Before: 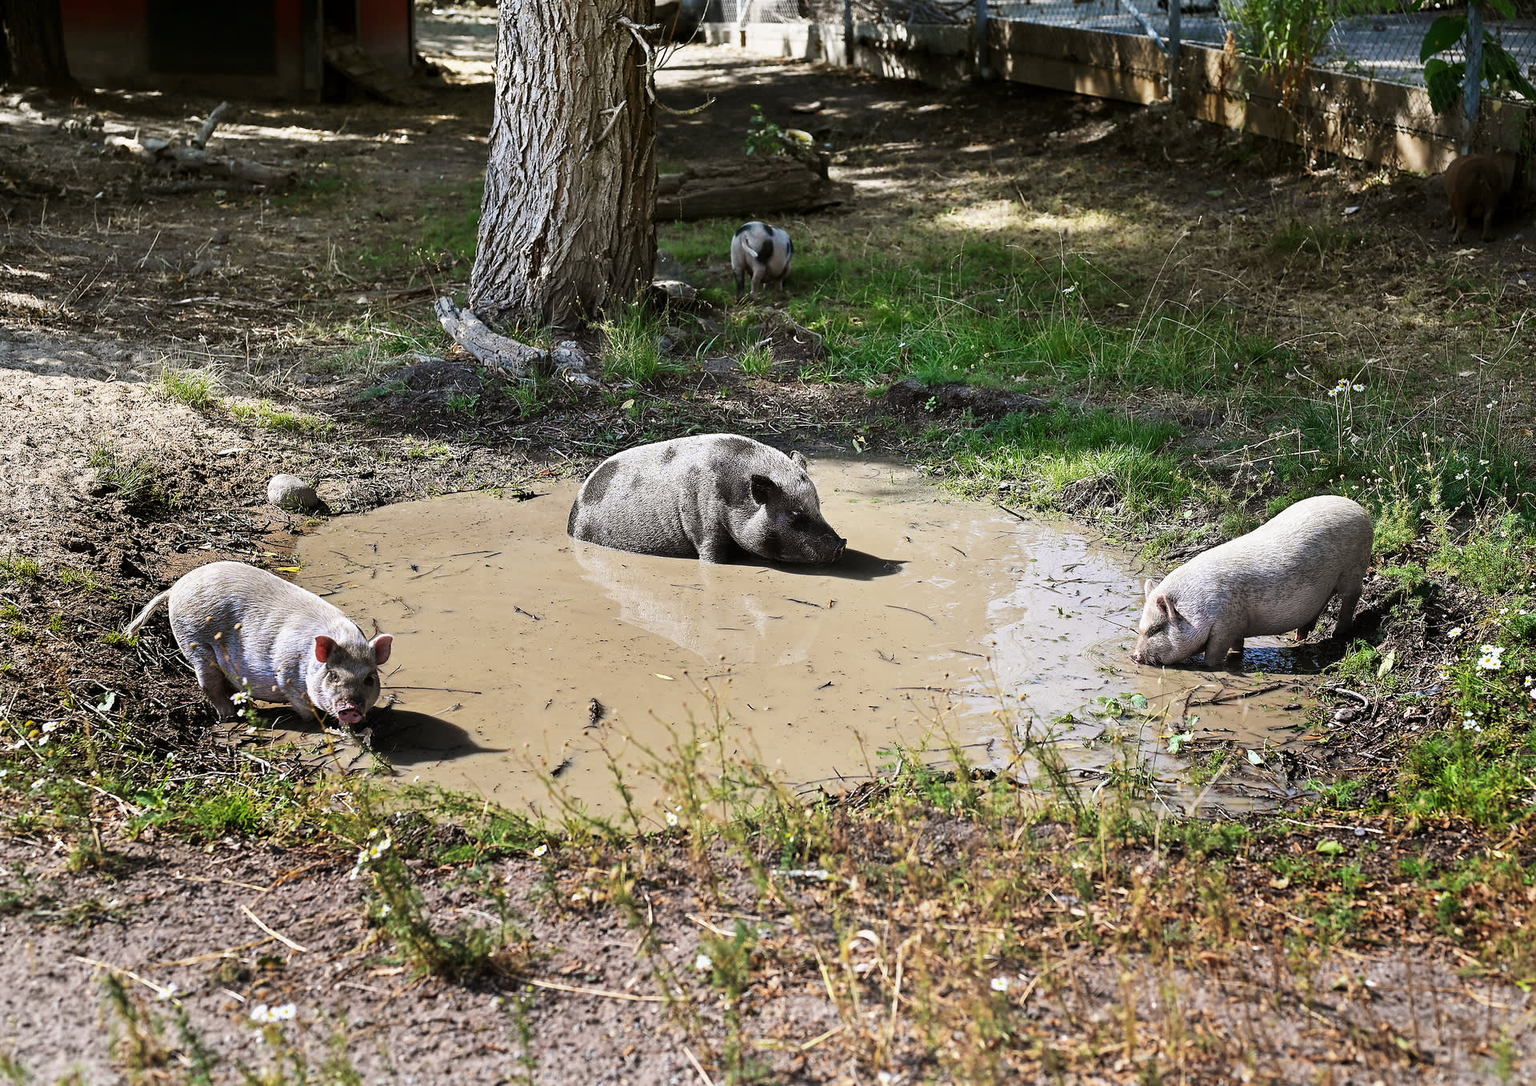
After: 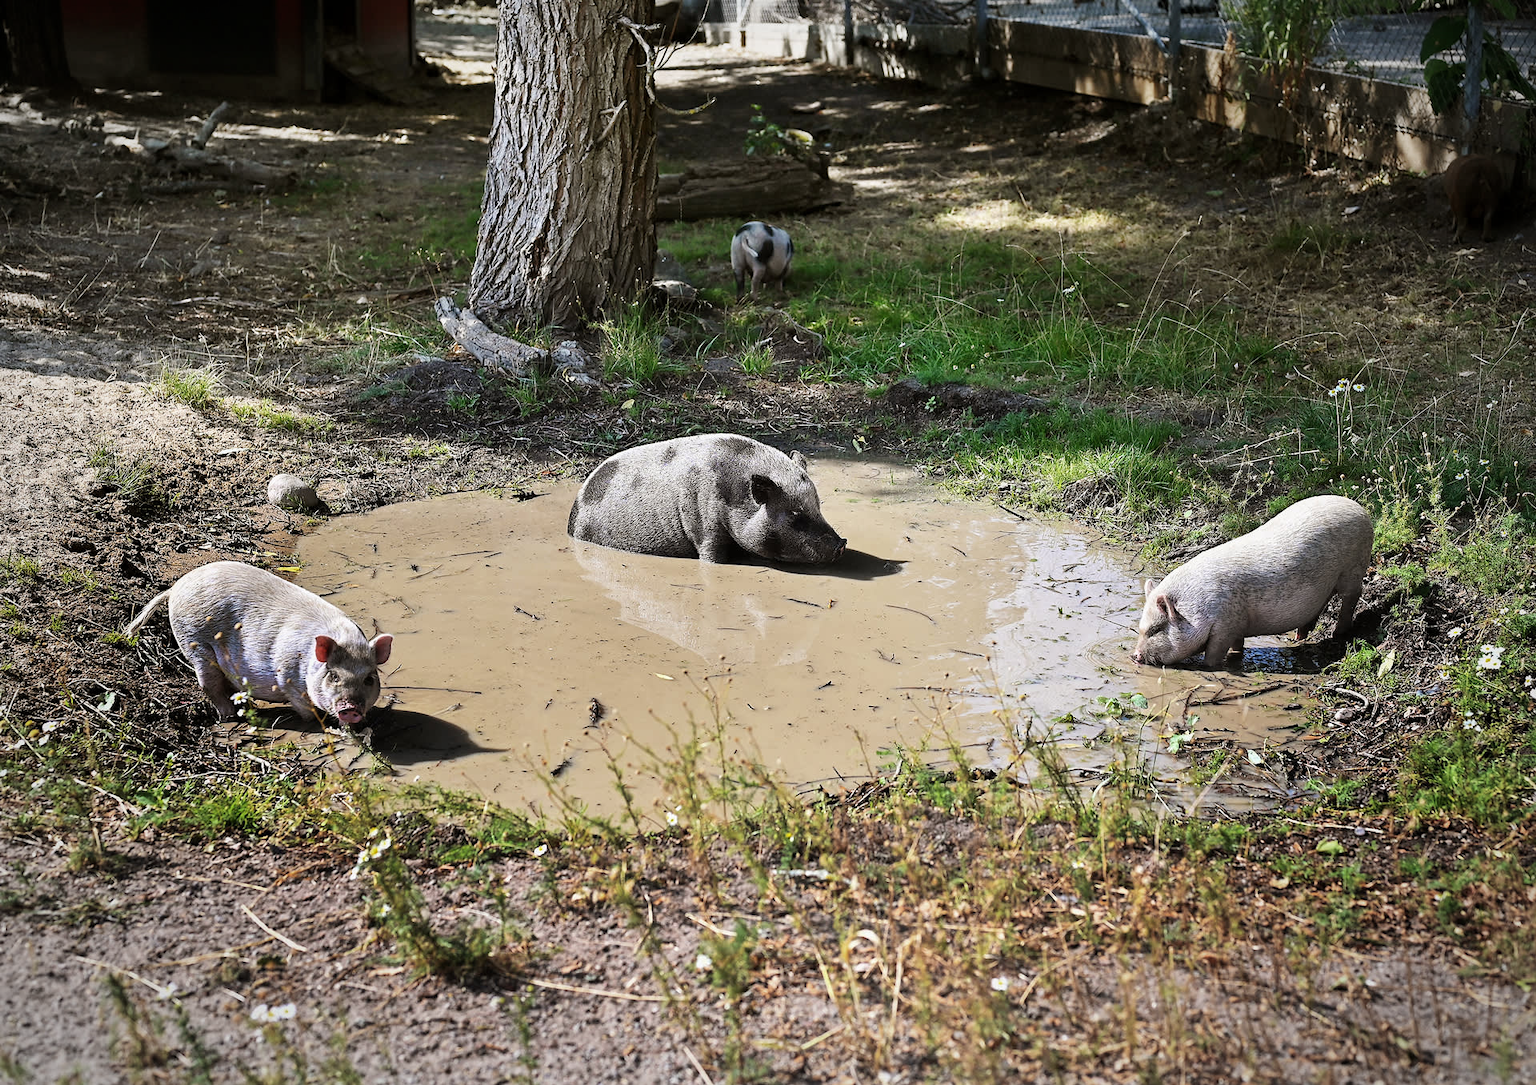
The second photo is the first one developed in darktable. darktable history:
vignetting: brightness -0.414, saturation -0.305, automatic ratio true, unbound false
